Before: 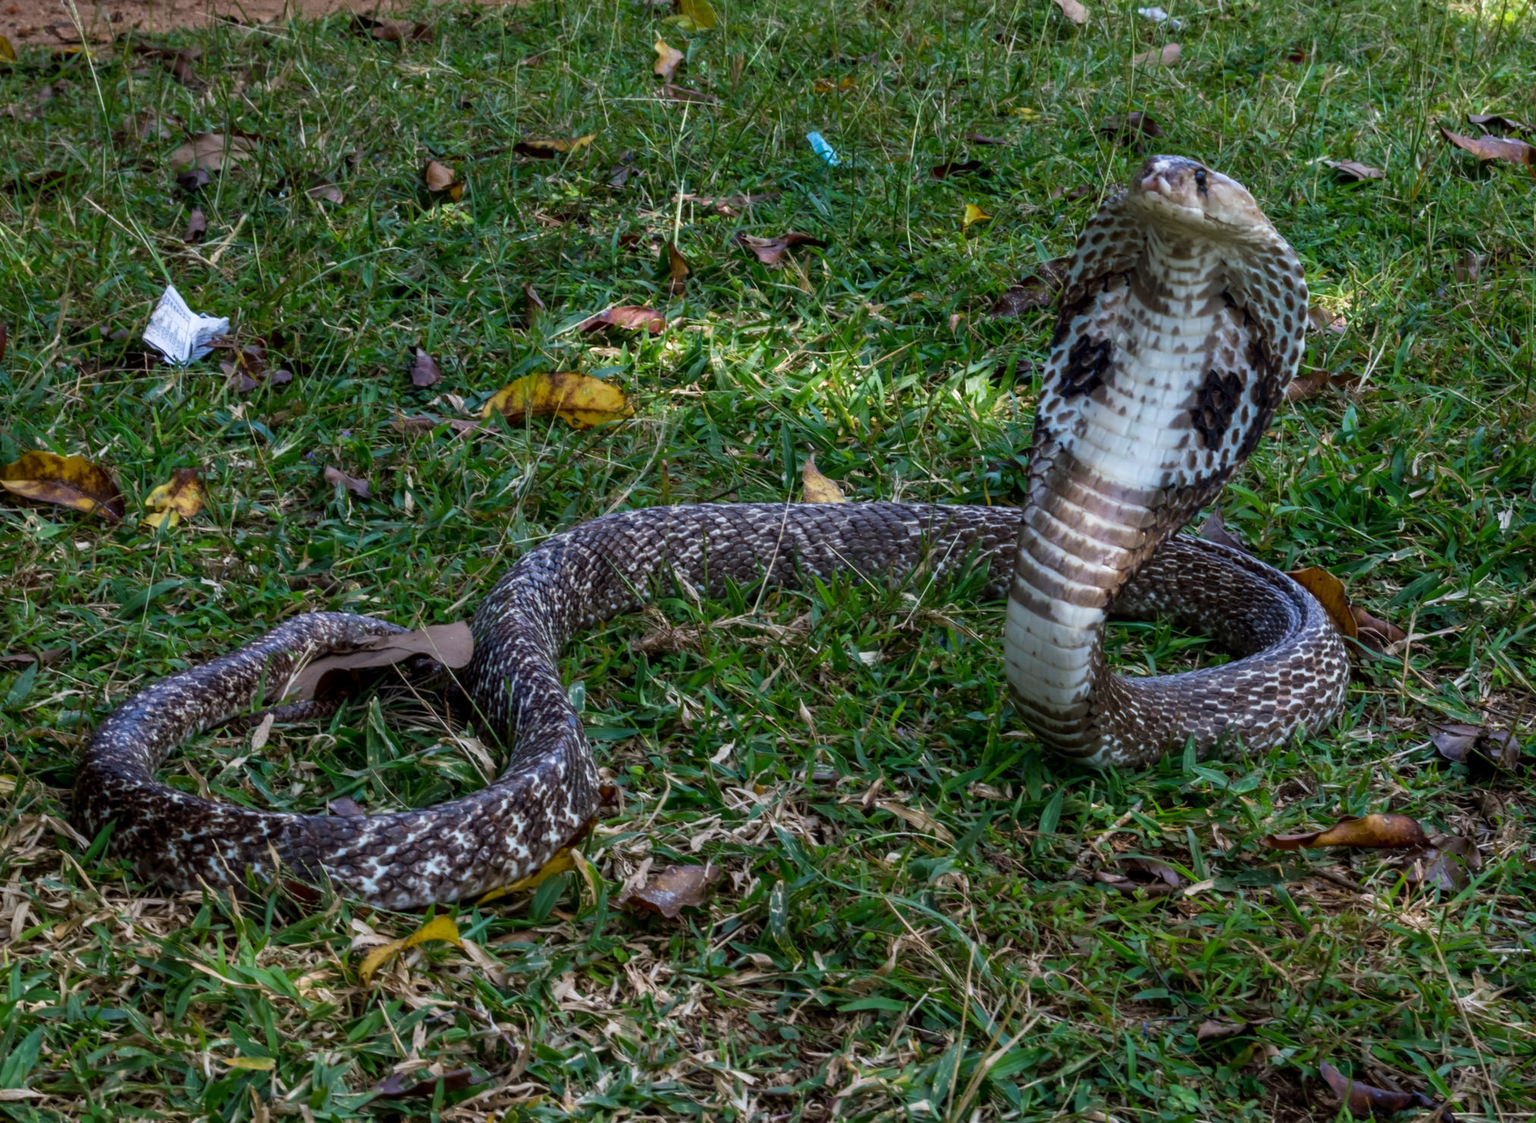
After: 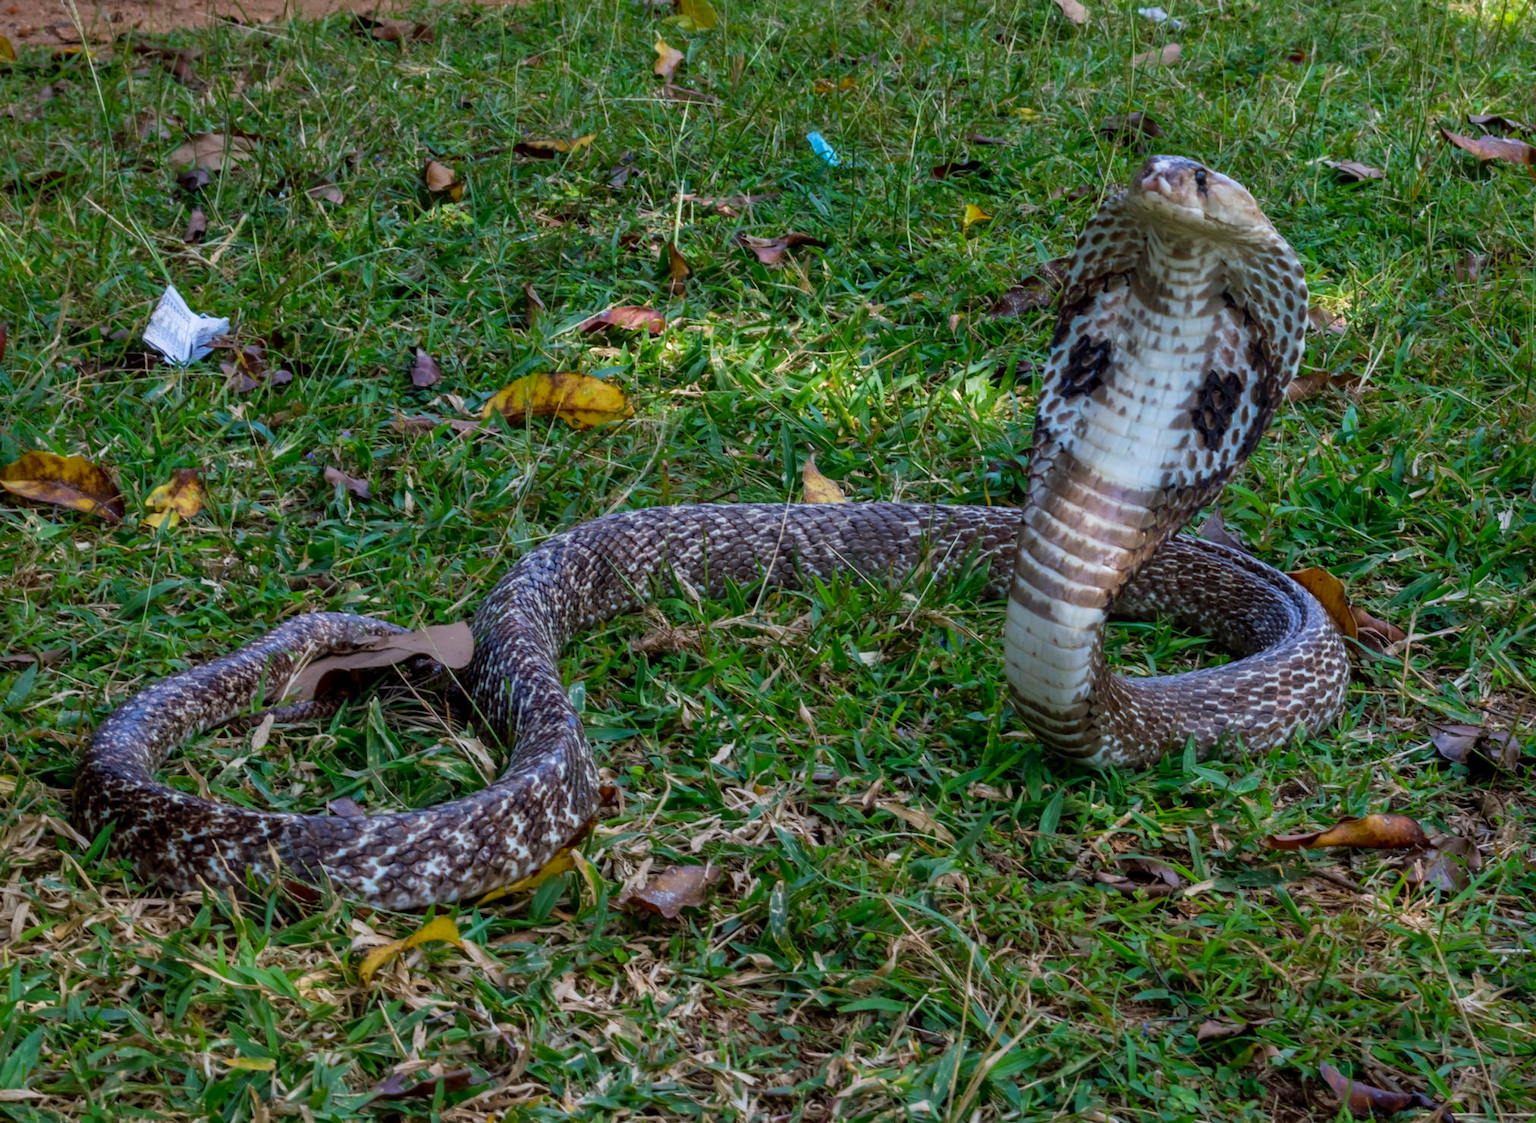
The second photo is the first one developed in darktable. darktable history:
contrast brightness saturation: contrast 0.042, saturation 0.164
shadows and highlights: on, module defaults
